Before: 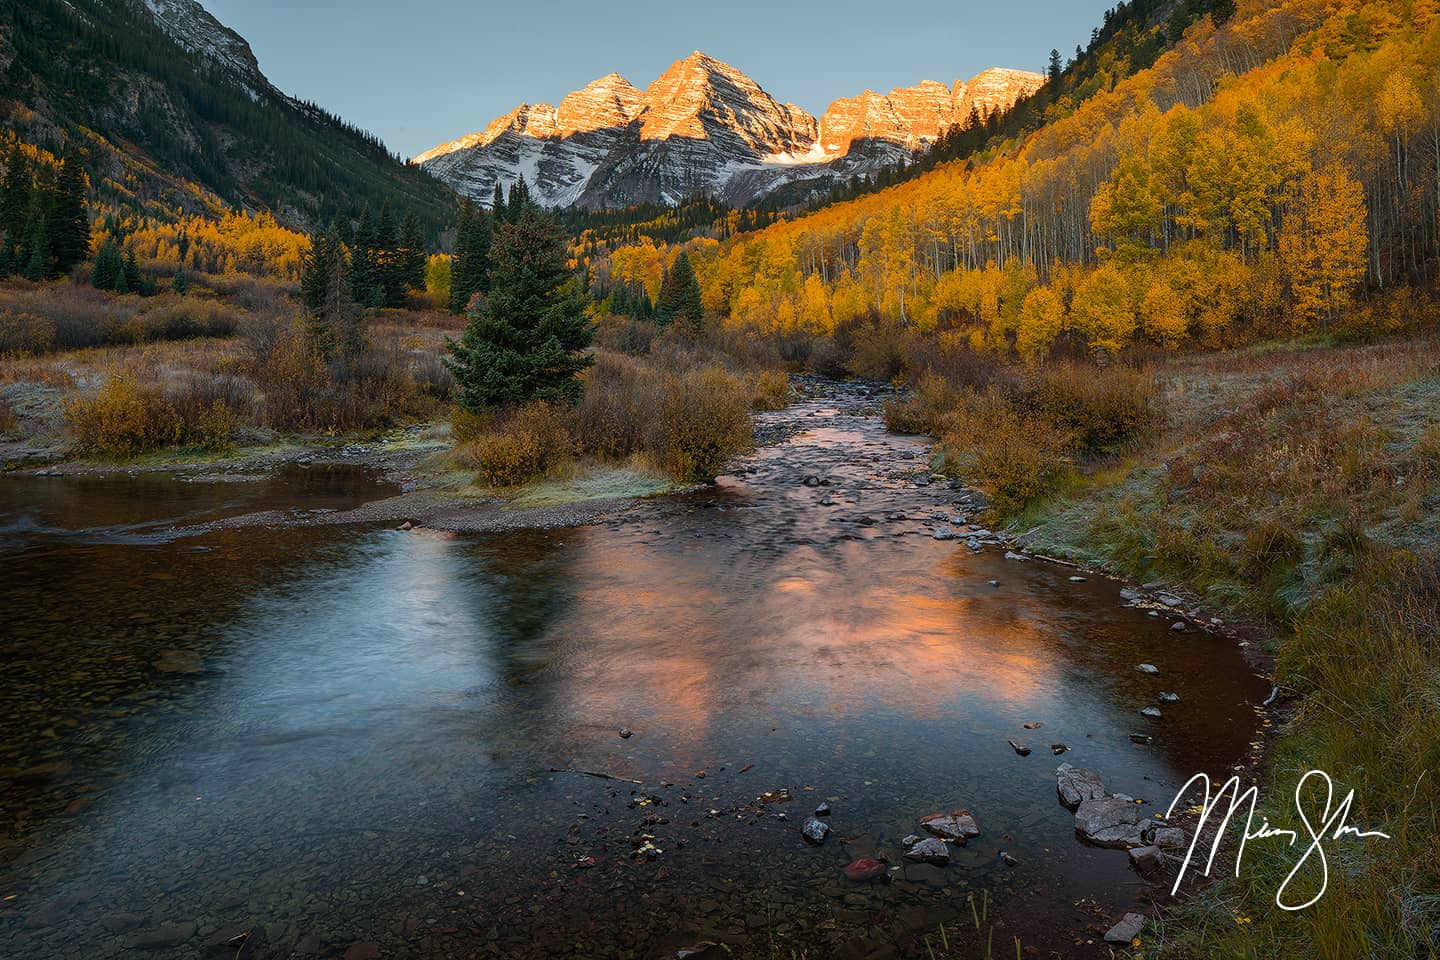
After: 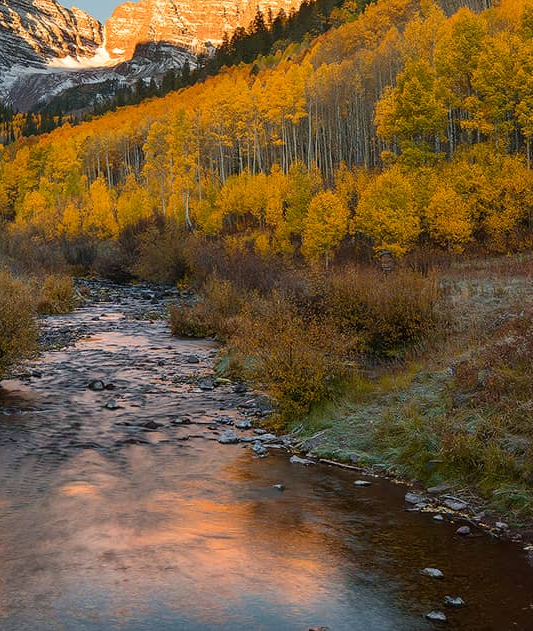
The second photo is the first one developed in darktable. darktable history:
crop and rotate: left 49.676%, top 10.085%, right 13.252%, bottom 24.089%
